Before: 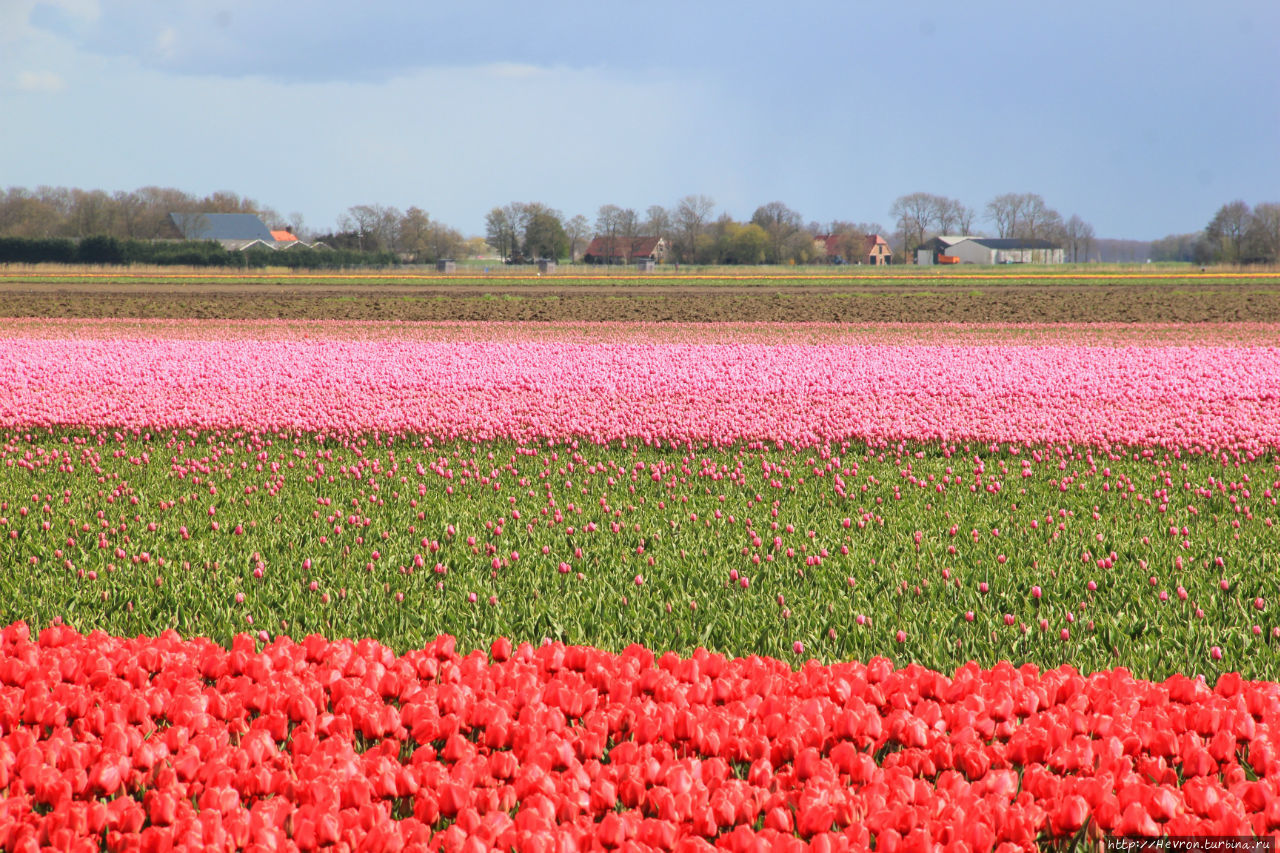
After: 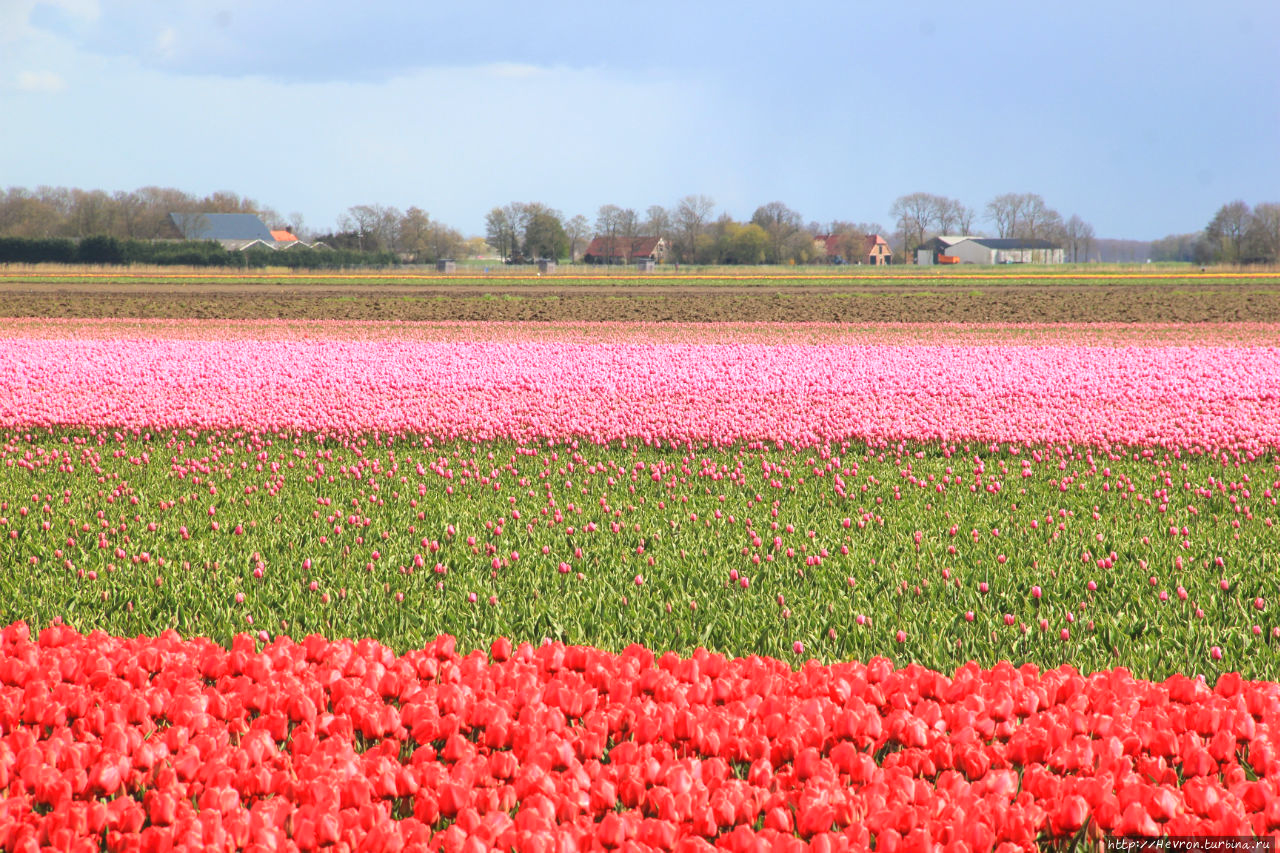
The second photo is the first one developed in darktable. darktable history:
exposure: black level correction 0, exposure 0.301 EV, compensate exposure bias true, compensate highlight preservation false
contrast equalizer: octaves 7, y [[0.5, 0.488, 0.462, 0.461, 0.491, 0.5], [0.5 ×6], [0.5 ×6], [0 ×6], [0 ×6]], mix 0.59
